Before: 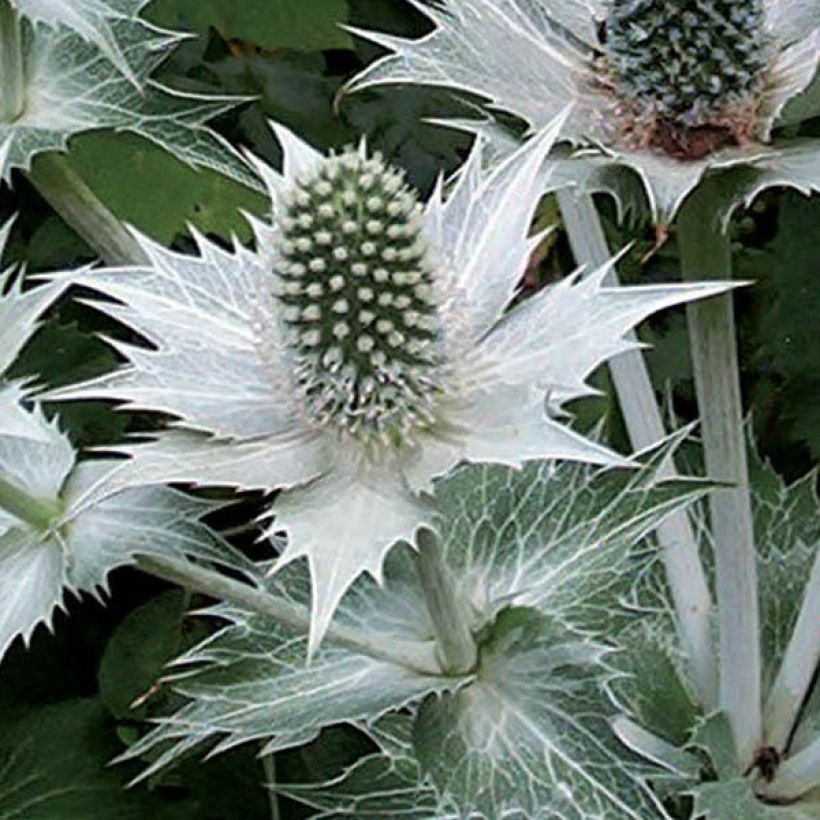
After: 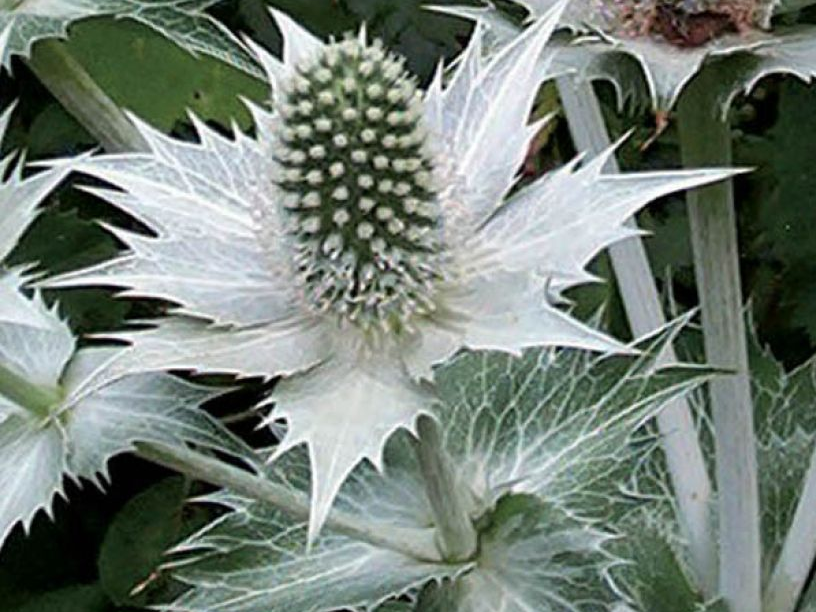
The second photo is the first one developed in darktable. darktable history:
crop: top 13.887%, bottom 11.388%
